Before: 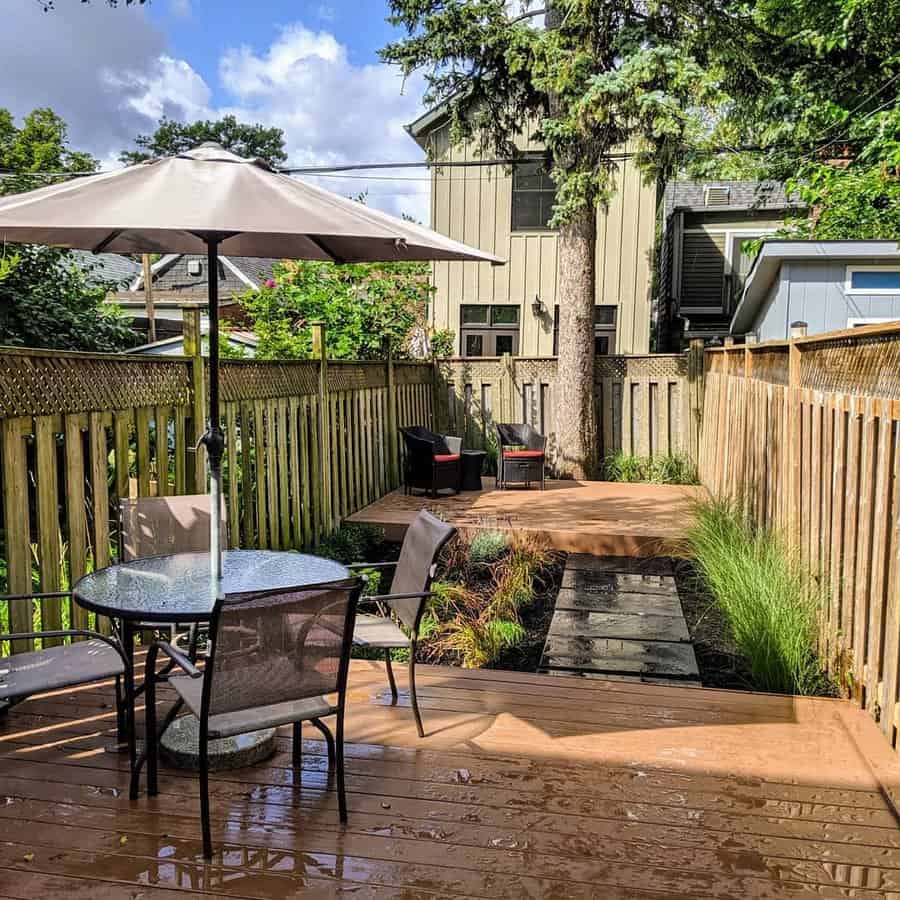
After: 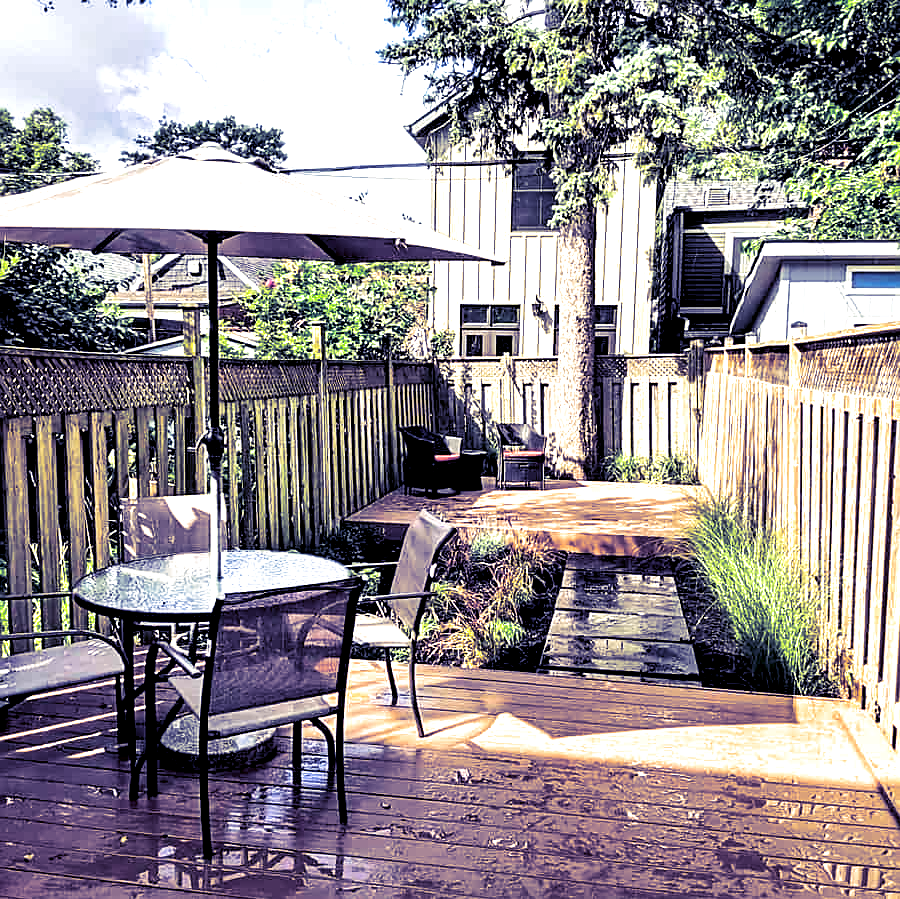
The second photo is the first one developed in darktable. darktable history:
split-toning: shadows › hue 242.67°, shadows › saturation 0.733, highlights › hue 45.33°, highlights › saturation 0.667, balance -53.304, compress 21.15%
sharpen: on, module defaults
crop: bottom 0.071%
exposure: black level correction 0.011, exposure 1.088 EV, compensate exposure bias true, compensate highlight preservation false
